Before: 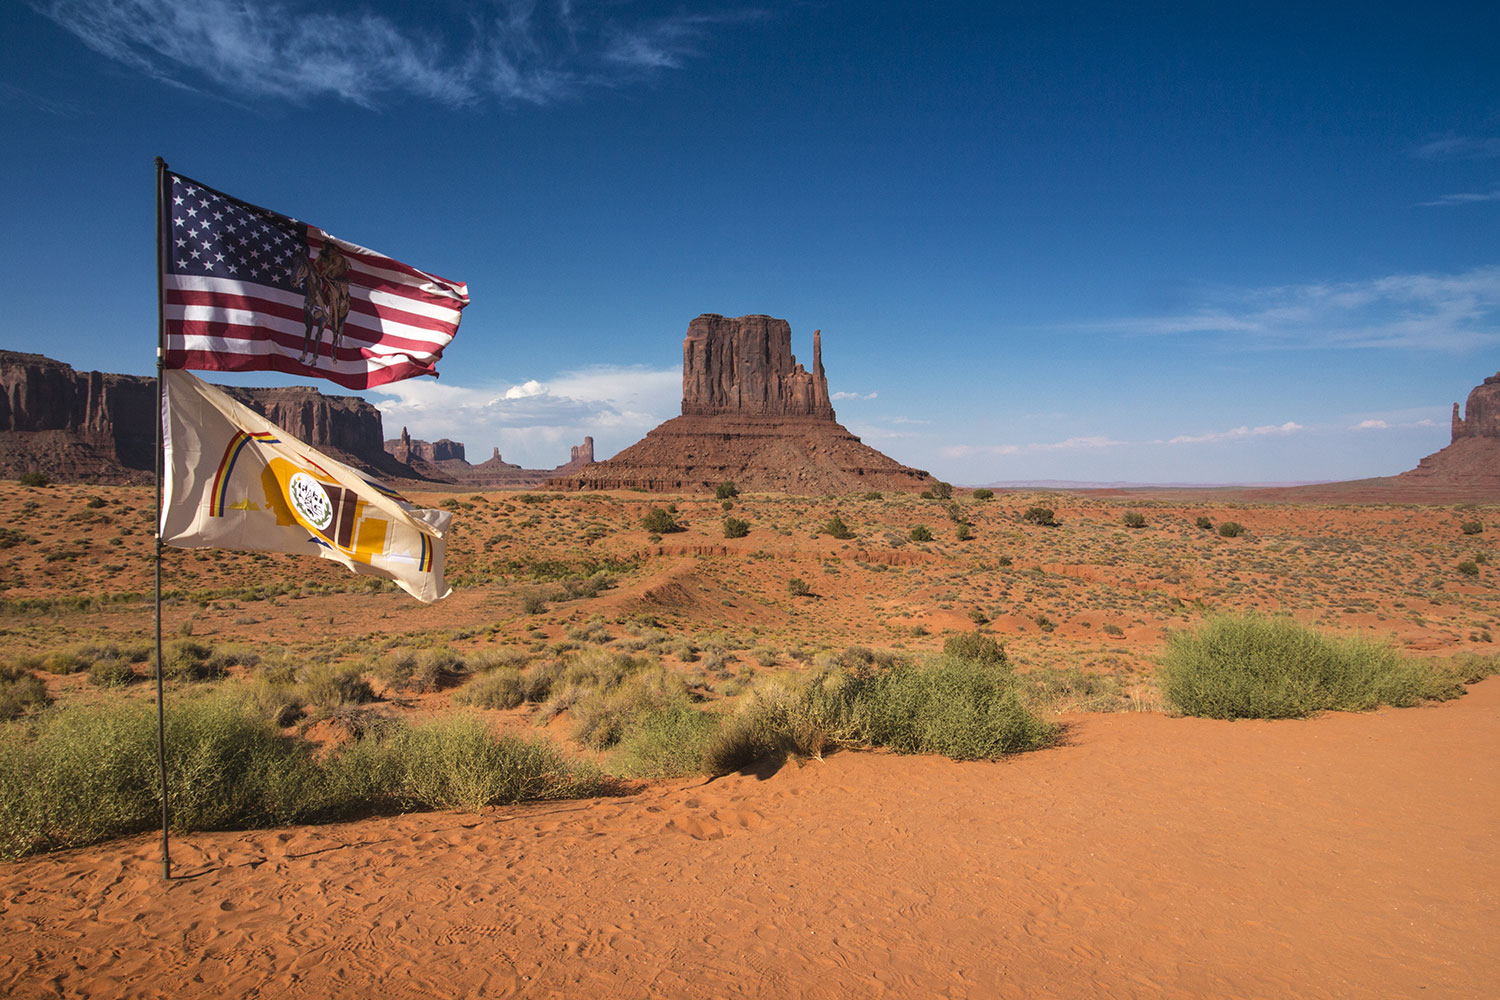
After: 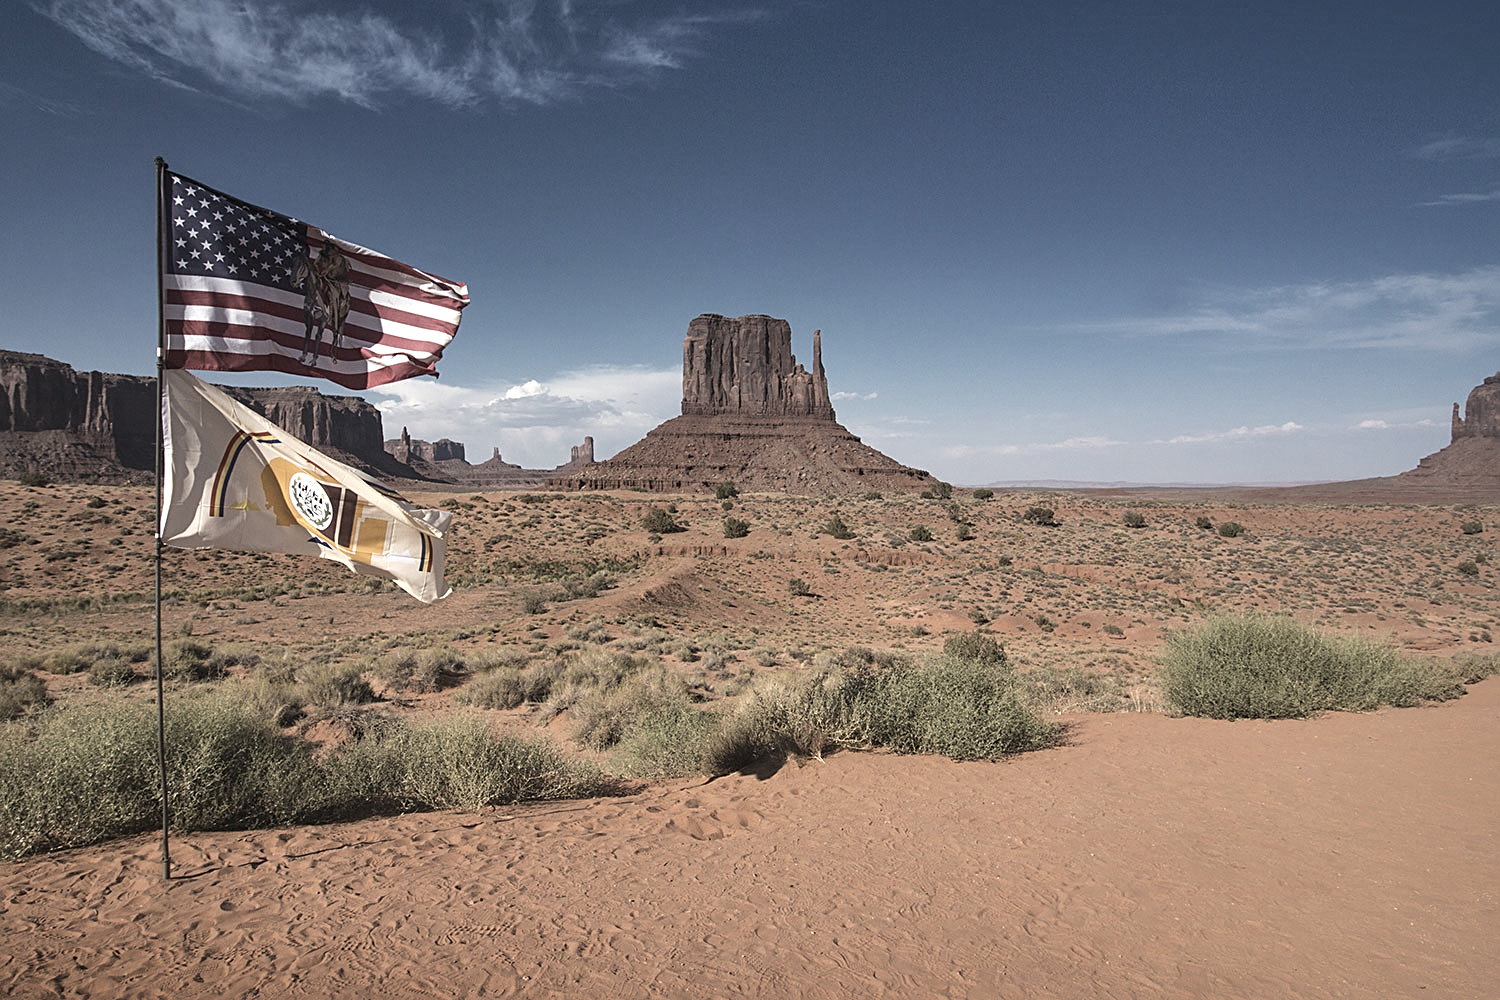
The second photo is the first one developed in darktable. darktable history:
sharpen: on, module defaults
exposure: exposure 0.202 EV, compensate exposure bias true, compensate highlight preservation false
shadows and highlights: low approximation 0.01, soften with gaussian
color correction: highlights b* -0.043, saturation 0.47
